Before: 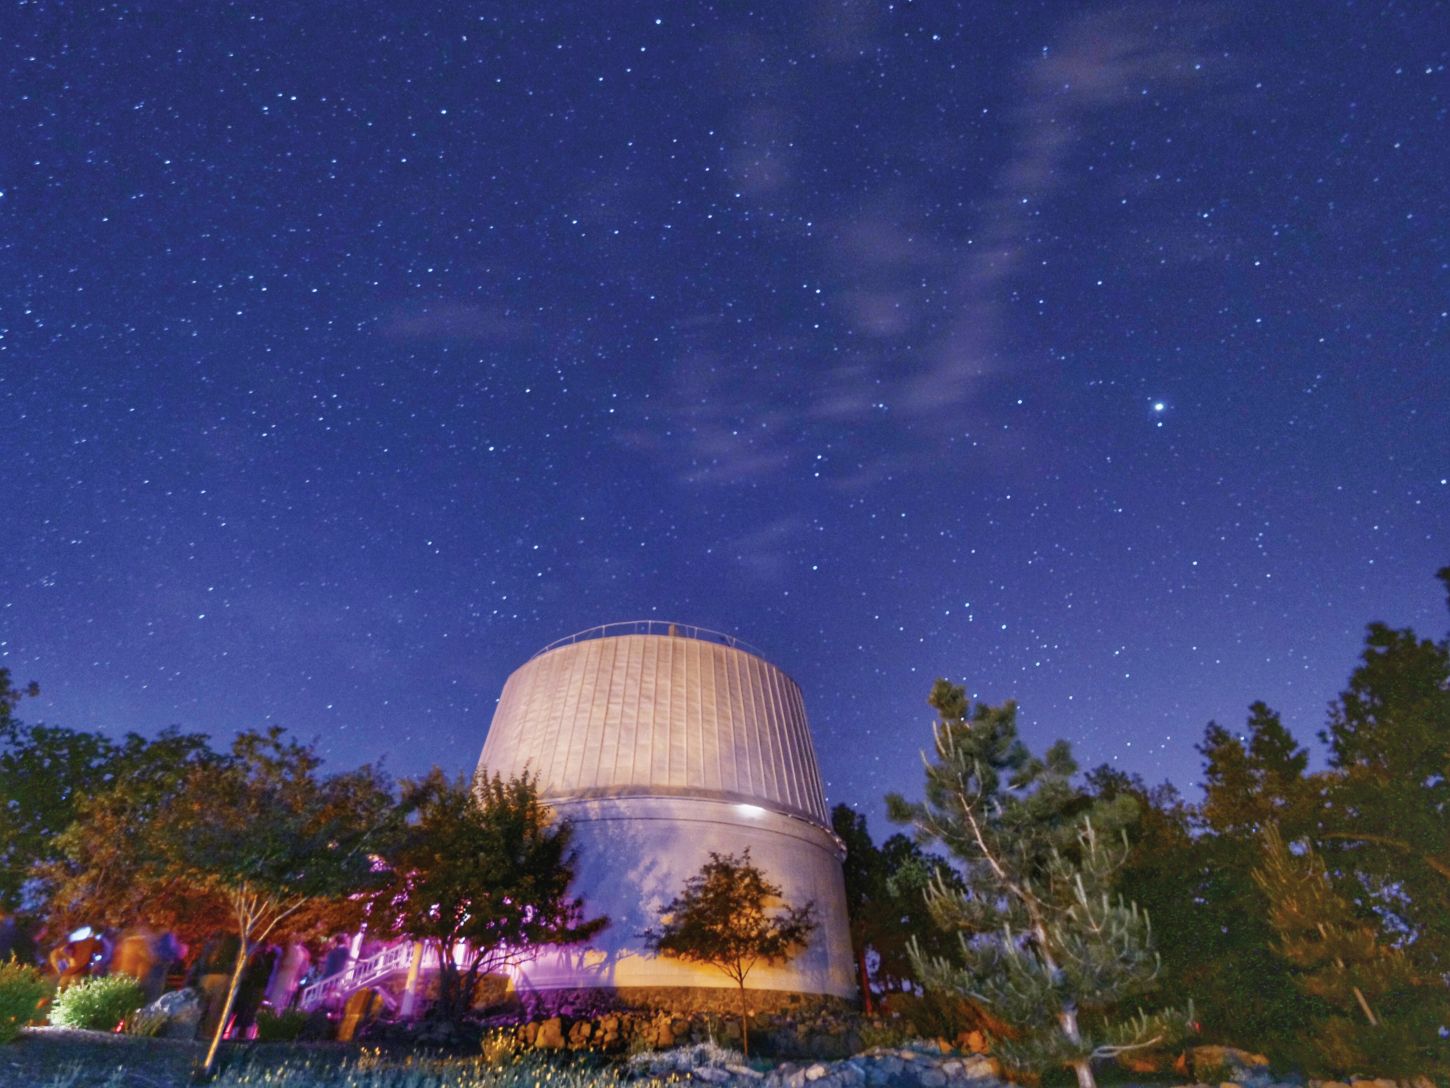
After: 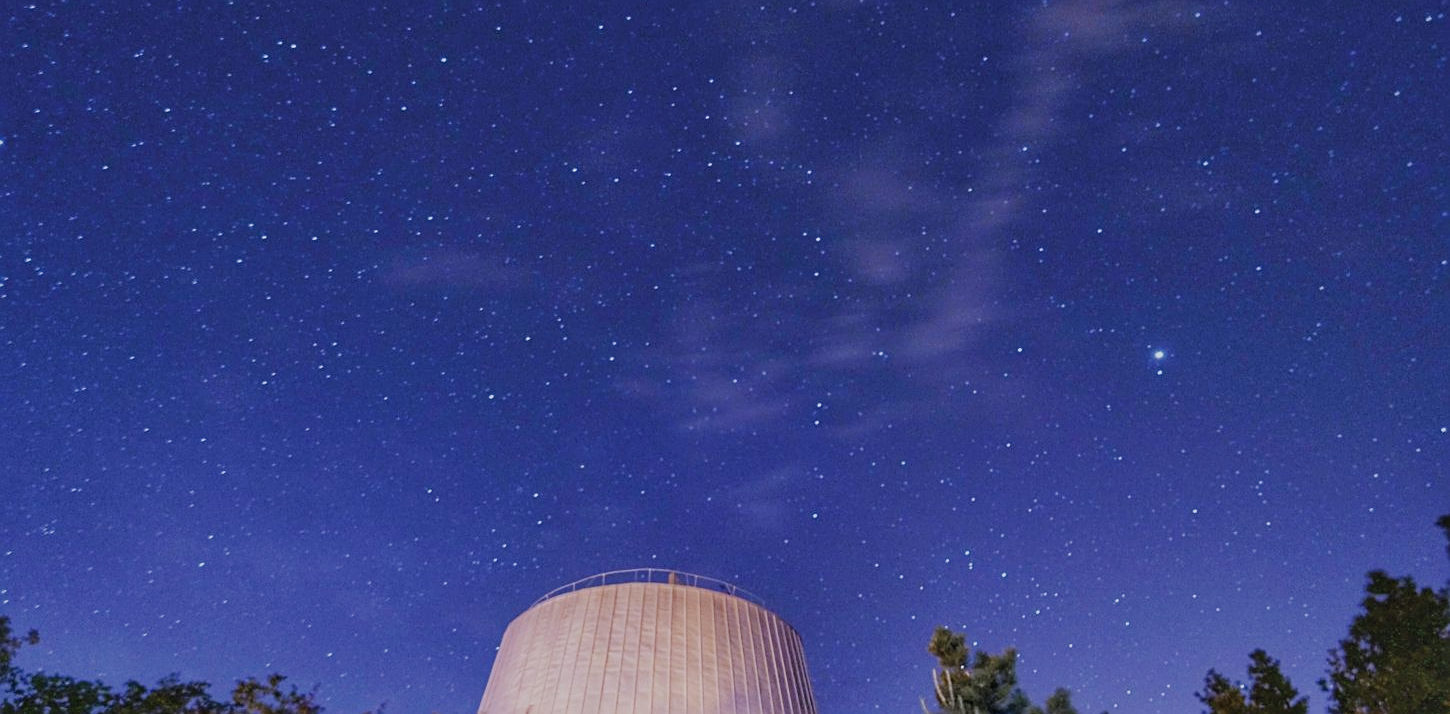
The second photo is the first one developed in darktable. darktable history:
exposure: compensate highlight preservation false
sharpen: on, module defaults
filmic rgb: black relative exposure -7.65 EV, white relative exposure 4.56 EV, hardness 3.61
crop and rotate: top 4.848%, bottom 29.503%
color calibration: illuminant as shot in camera, x 0.358, y 0.373, temperature 4628.91 K
local contrast: mode bilateral grid, contrast 100, coarseness 100, detail 91%, midtone range 0.2
